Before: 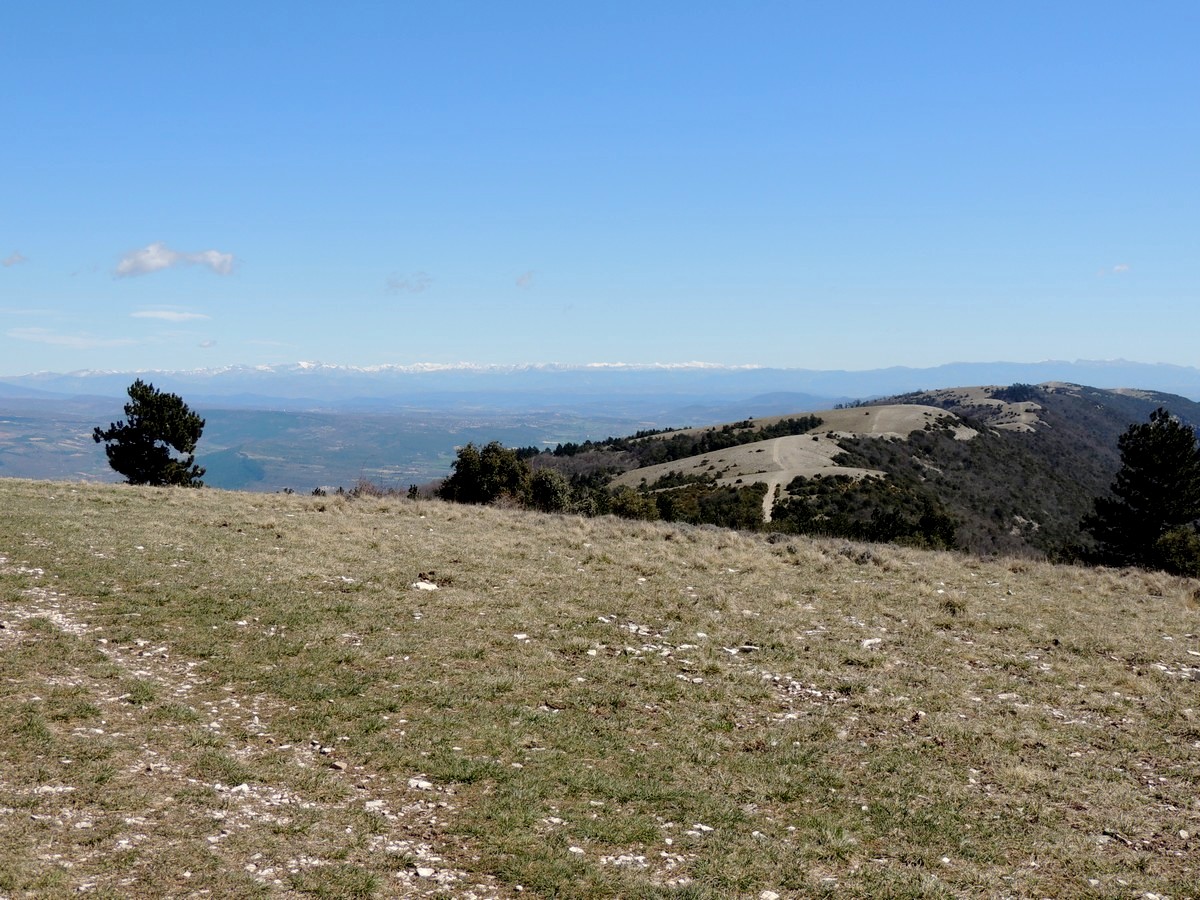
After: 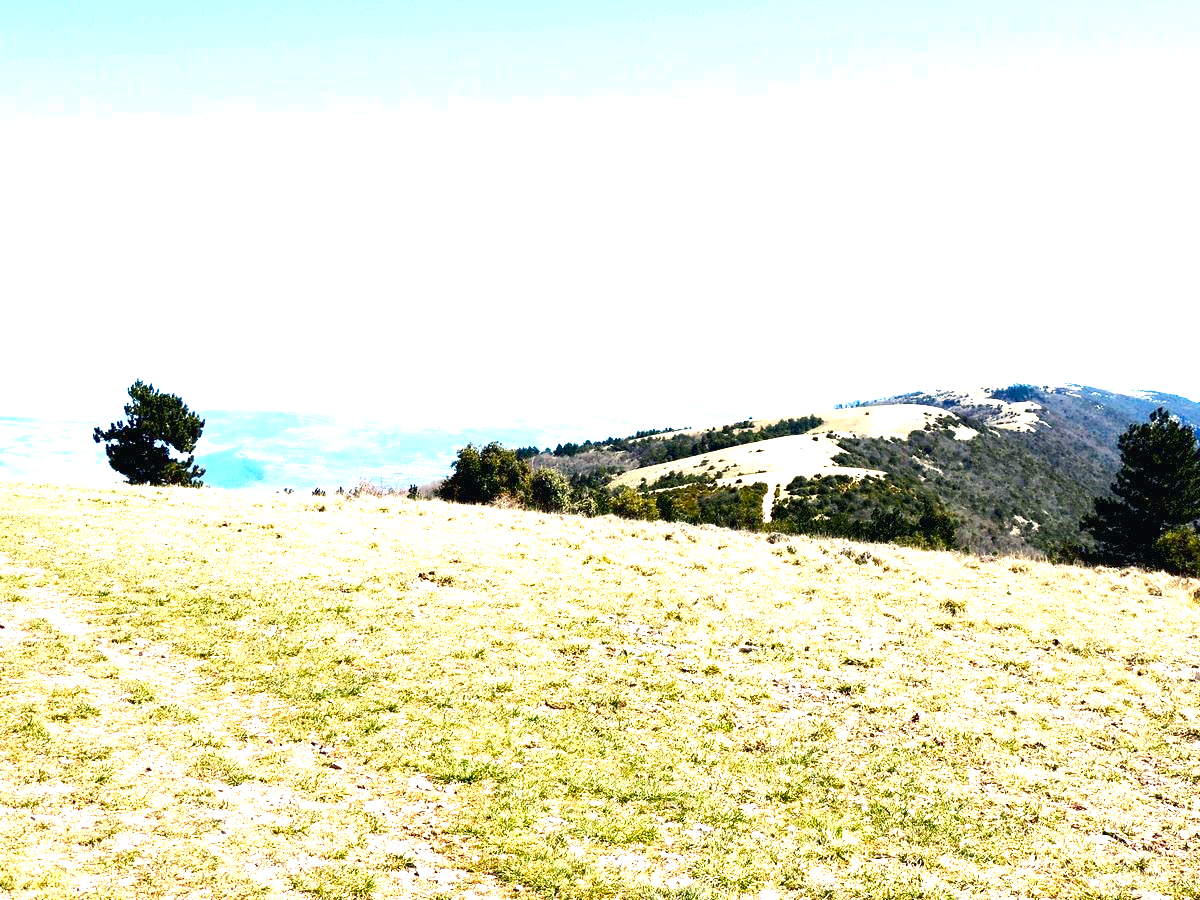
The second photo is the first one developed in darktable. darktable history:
exposure: black level correction 0, exposure 1.451 EV, compensate highlight preservation false
color balance rgb: shadows lift › luminance -7.911%, shadows lift › chroma 2.425%, shadows lift › hue 201.19°, highlights gain › luminance 6.395%, highlights gain › chroma 2.521%, highlights gain › hue 91.09°, perceptual saturation grading › global saturation 27.868%, perceptual saturation grading › highlights -25.16%, perceptual saturation grading › mid-tones 25.401%, perceptual saturation grading › shadows 49.382%, perceptual brilliance grading › highlights 47.323%, perceptual brilliance grading › mid-tones 22.224%, perceptual brilliance grading › shadows -6.663%, contrast -20.542%
contrast brightness saturation: saturation -0.063
